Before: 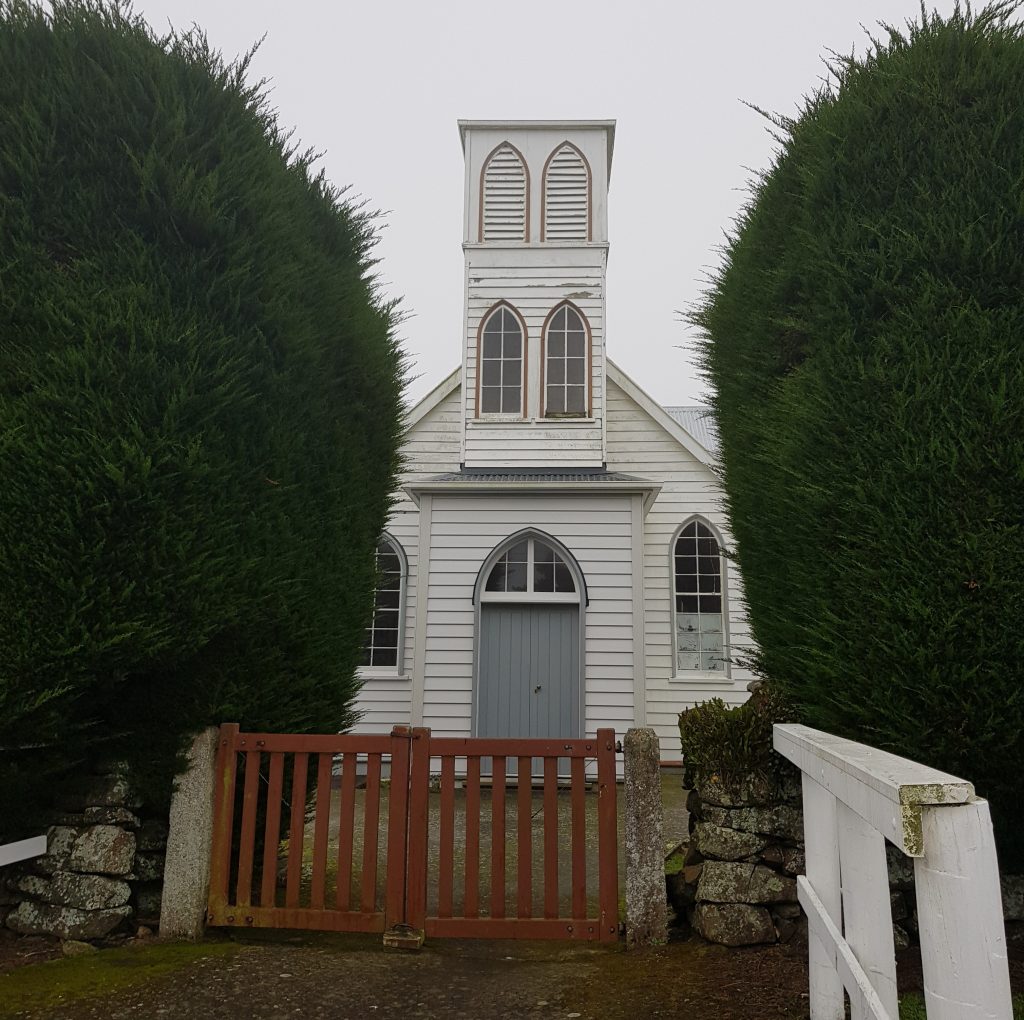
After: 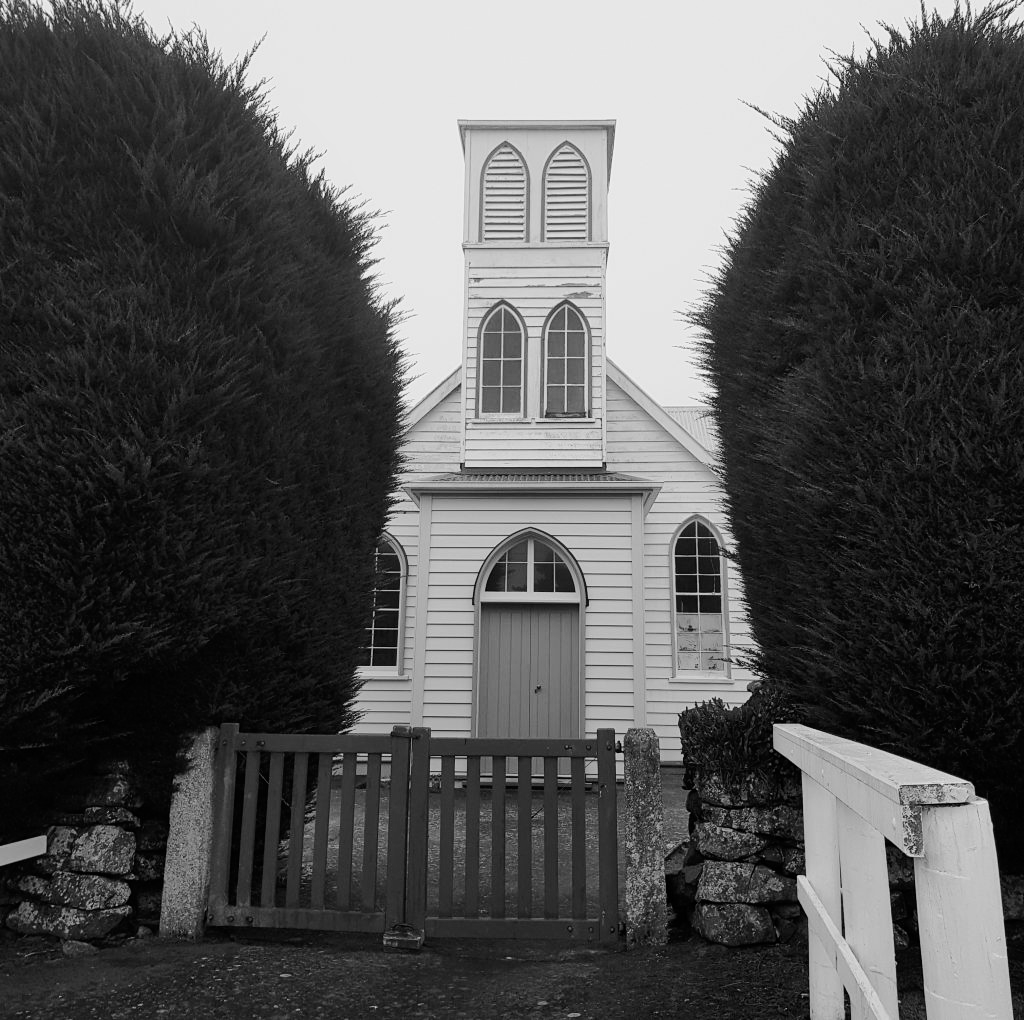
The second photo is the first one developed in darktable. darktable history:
tone curve: curves: ch0 [(0, 0) (0.035, 0.017) (0.131, 0.108) (0.279, 0.279) (0.476, 0.554) (0.617, 0.693) (0.704, 0.77) (0.801, 0.854) (0.895, 0.927) (1, 0.976)]; ch1 [(0, 0) (0.318, 0.278) (0.444, 0.427) (0.493, 0.493) (0.537, 0.547) (0.594, 0.616) (0.746, 0.764) (1, 1)]; ch2 [(0, 0) (0.316, 0.292) (0.381, 0.37) (0.423, 0.448) (0.476, 0.482) (0.502, 0.498) (0.529, 0.532) (0.583, 0.608) (0.639, 0.657) (0.7, 0.7) (0.861, 0.808) (1, 0.951)], color space Lab, independent channels, preserve colors none
monochrome: on, module defaults
